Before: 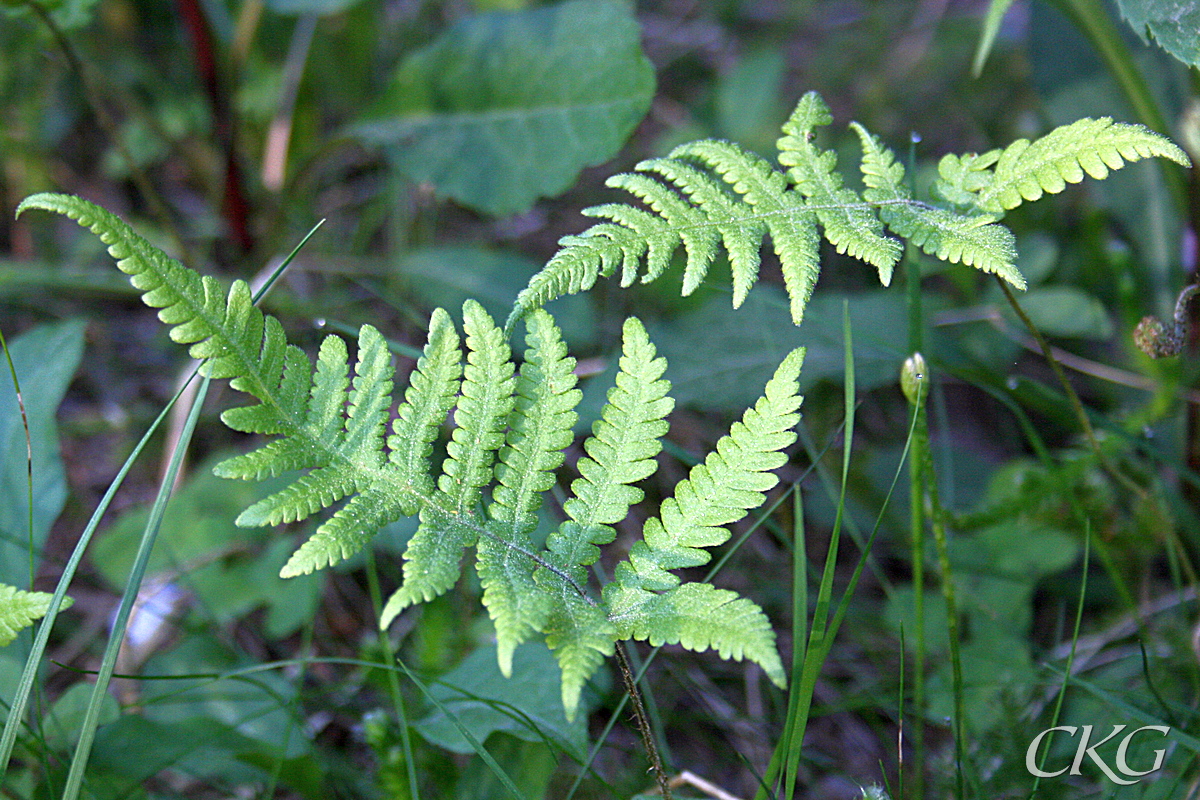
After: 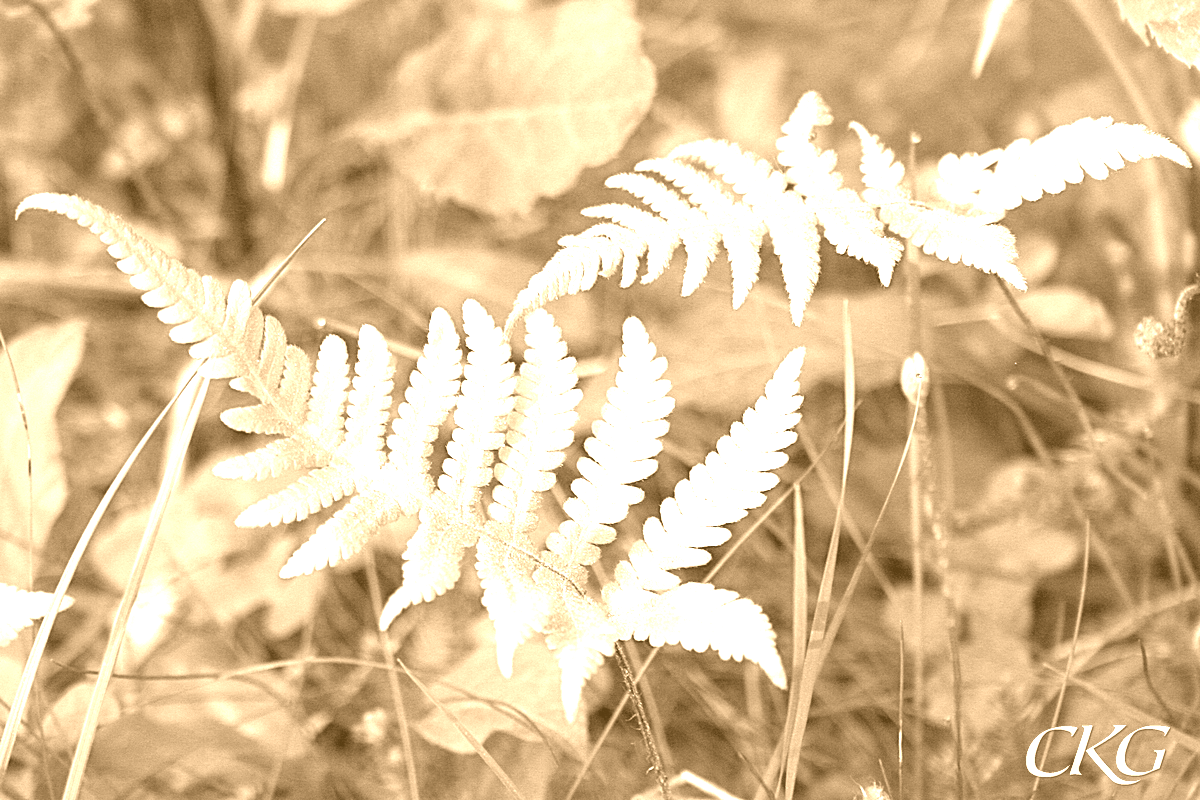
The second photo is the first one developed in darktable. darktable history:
exposure: black level correction 0, exposure 0.95 EV, compensate exposure bias true, compensate highlight preservation false
colorize: hue 28.8°, source mix 100%
